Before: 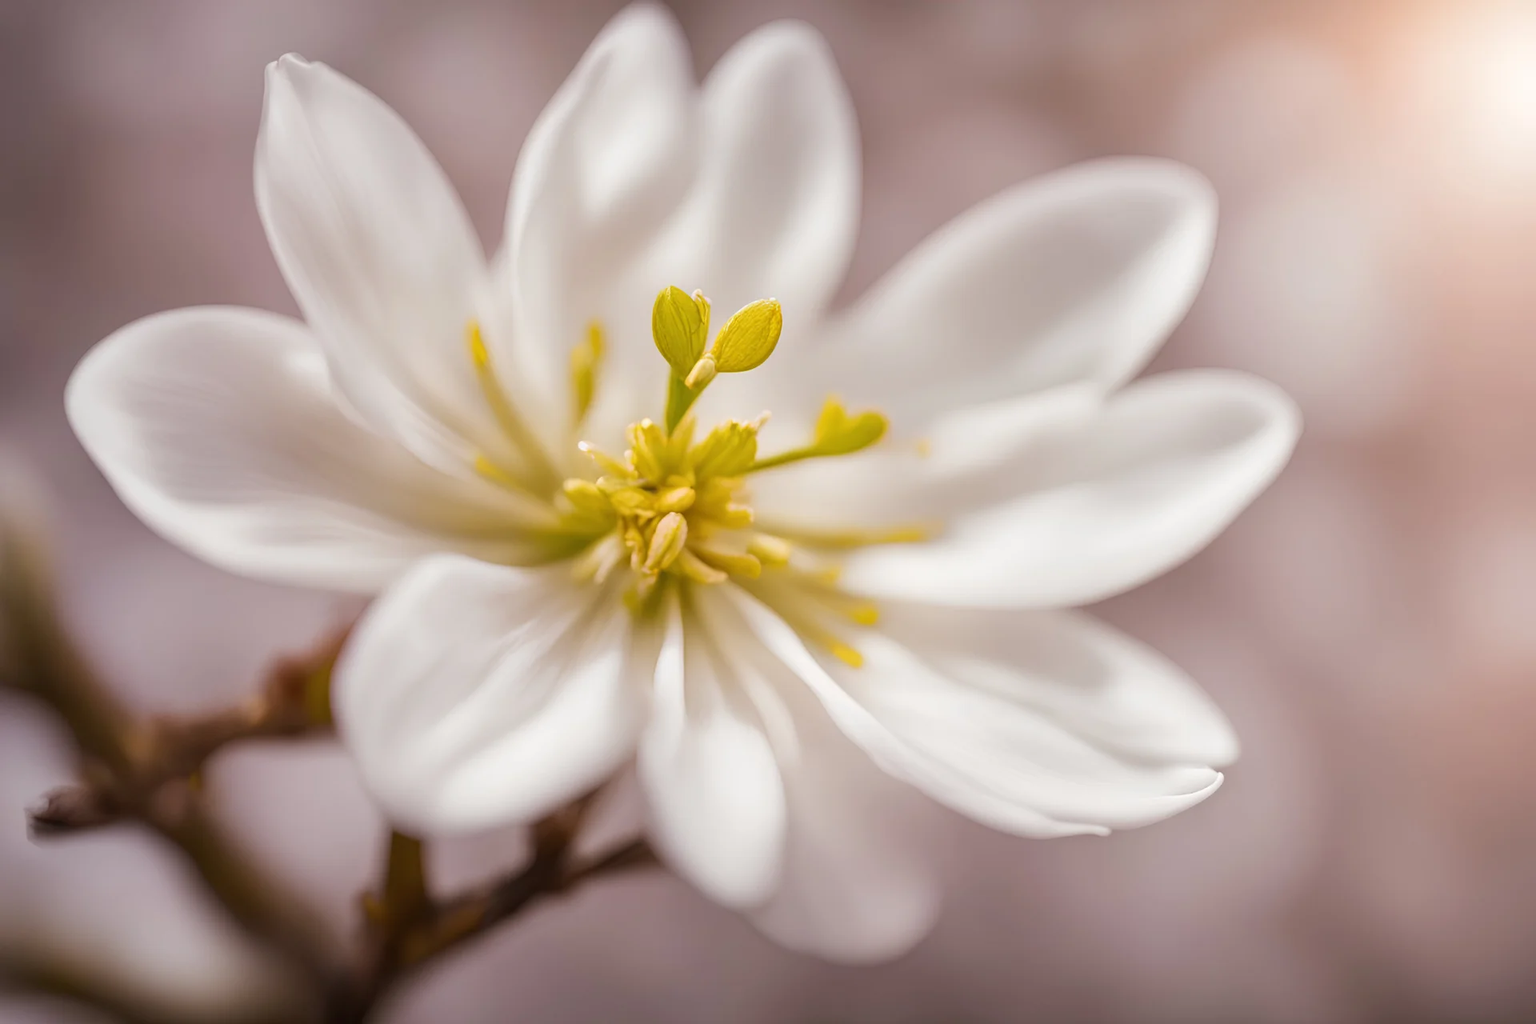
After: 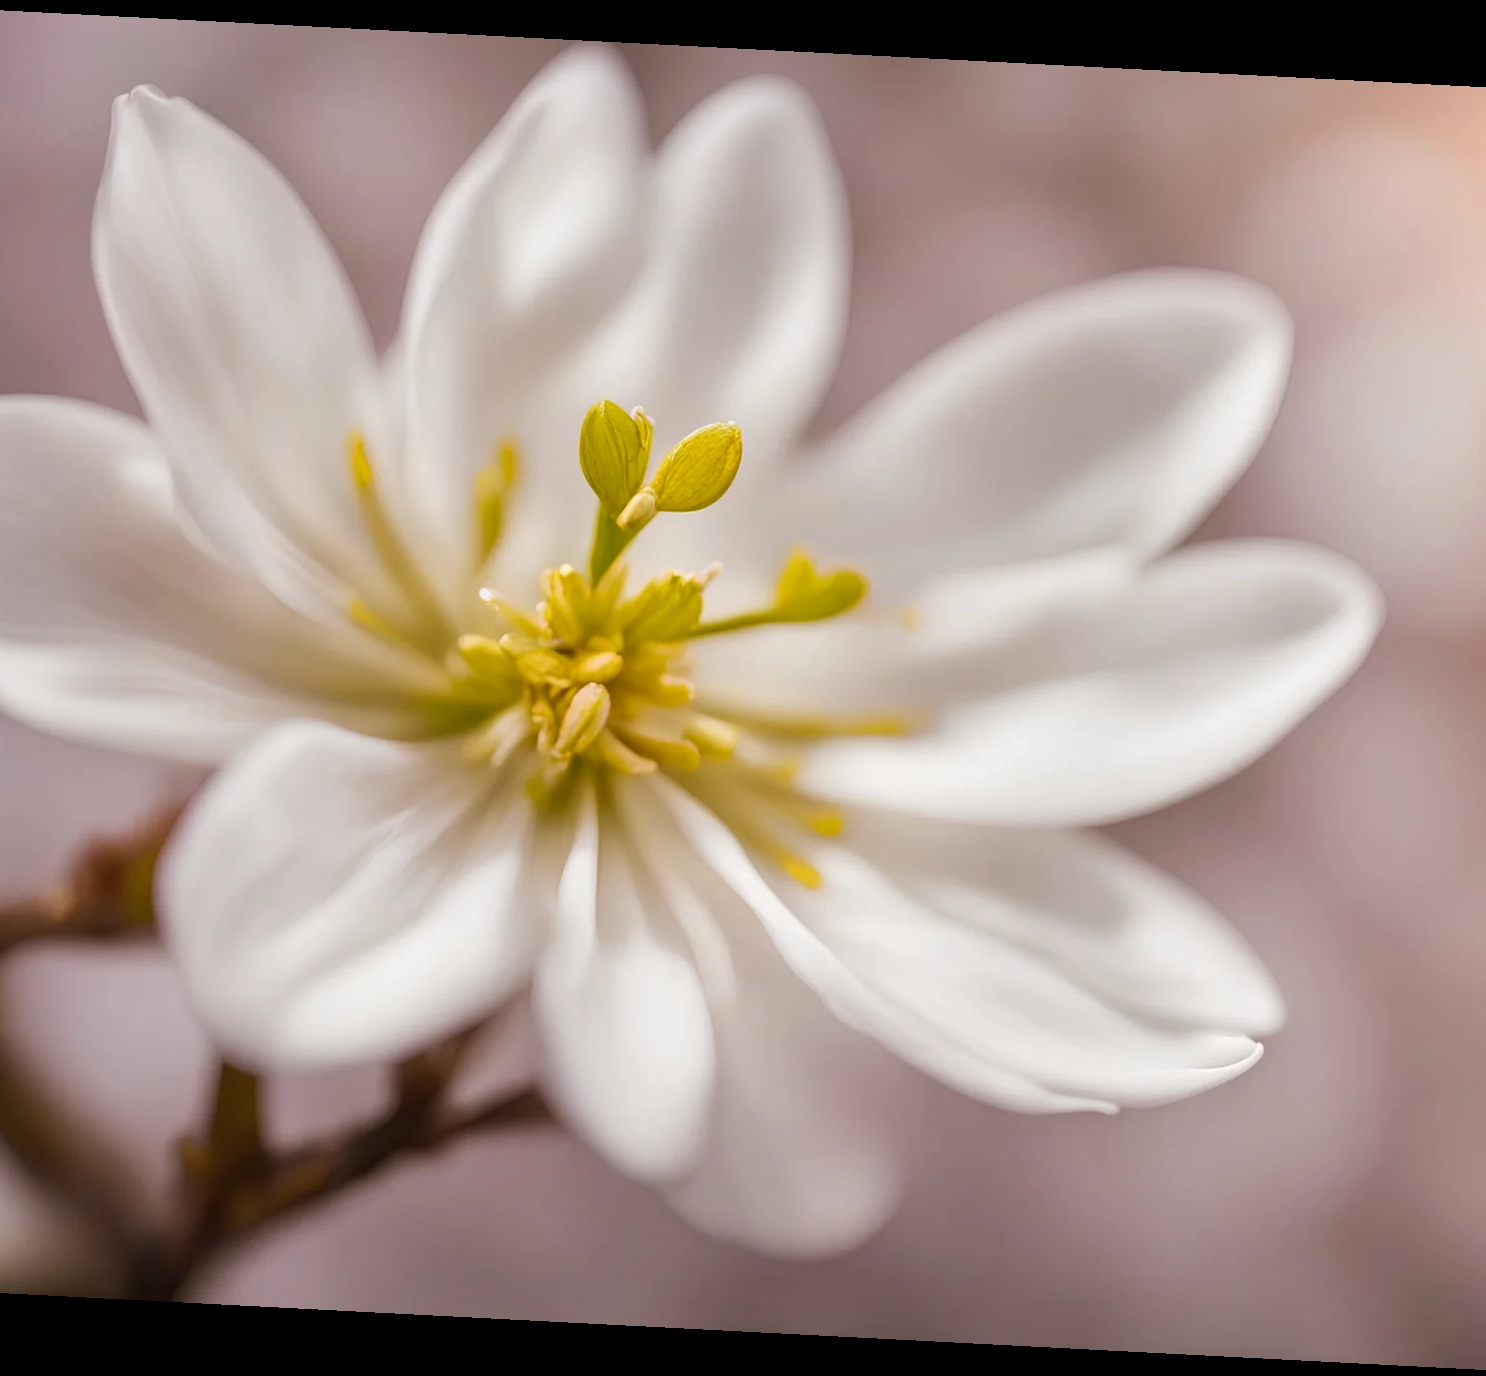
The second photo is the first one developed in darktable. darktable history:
crop and rotate: angle -2.97°, left 14.137%, top 0.019%, right 10.931%, bottom 0.088%
shadows and highlights: shadows 32.38, highlights -31.48, soften with gaussian
